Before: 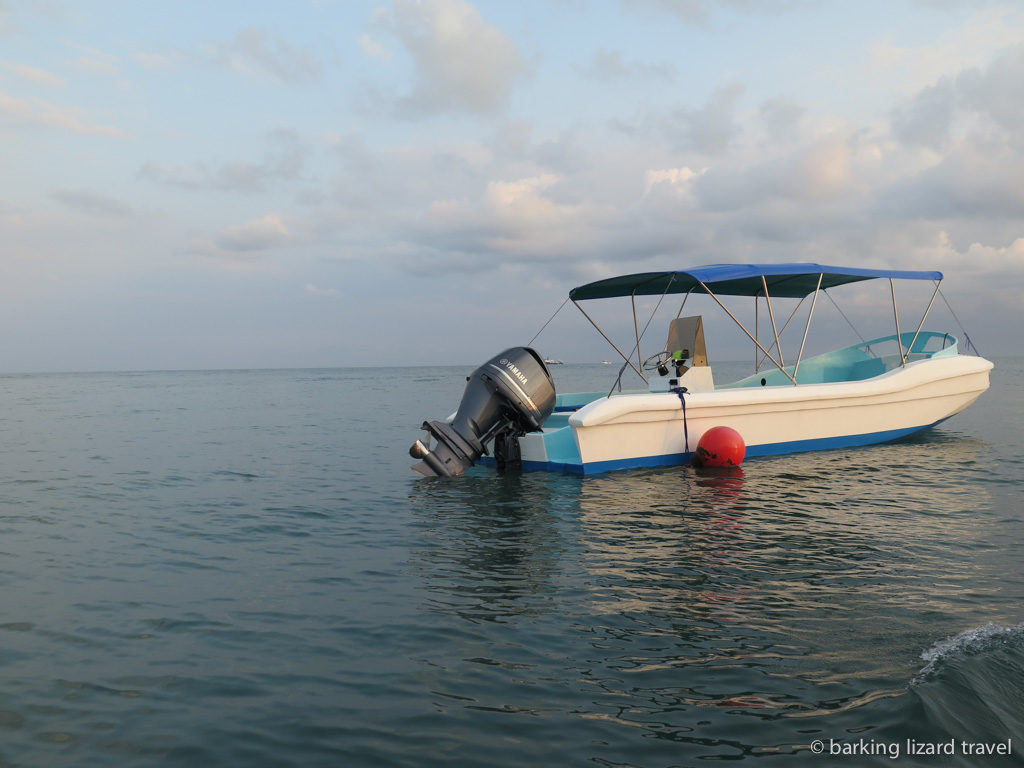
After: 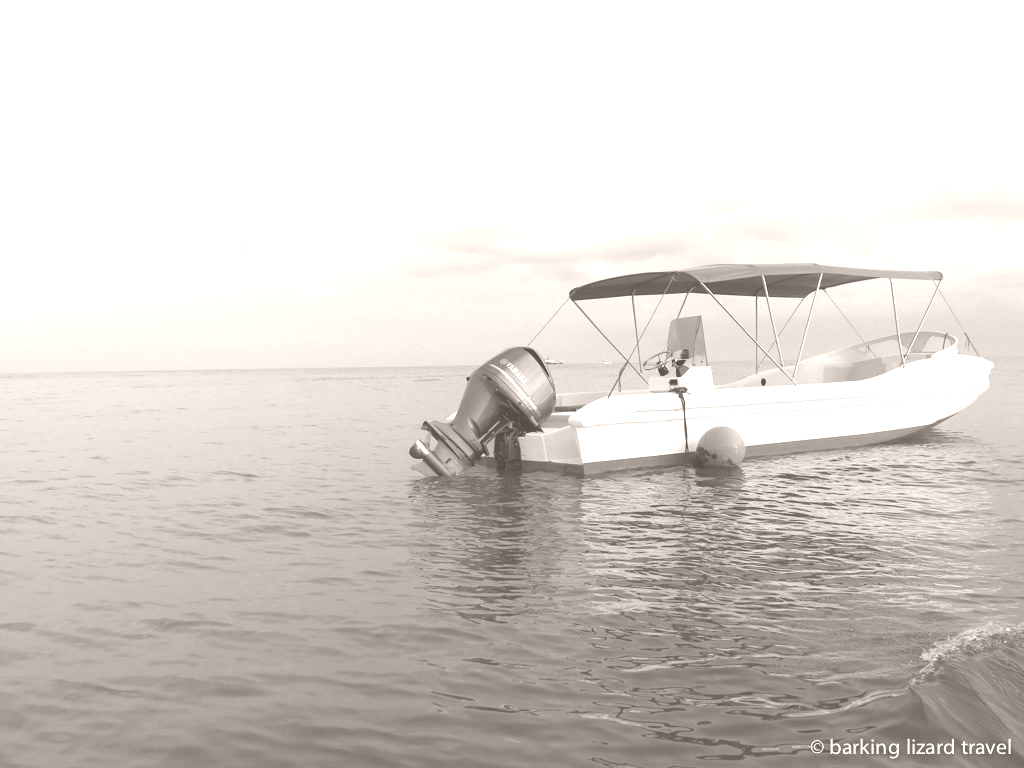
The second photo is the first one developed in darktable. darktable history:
exposure: compensate highlight preservation false
colorize: hue 34.49°, saturation 35.33%, source mix 100%, lightness 55%, version 1
